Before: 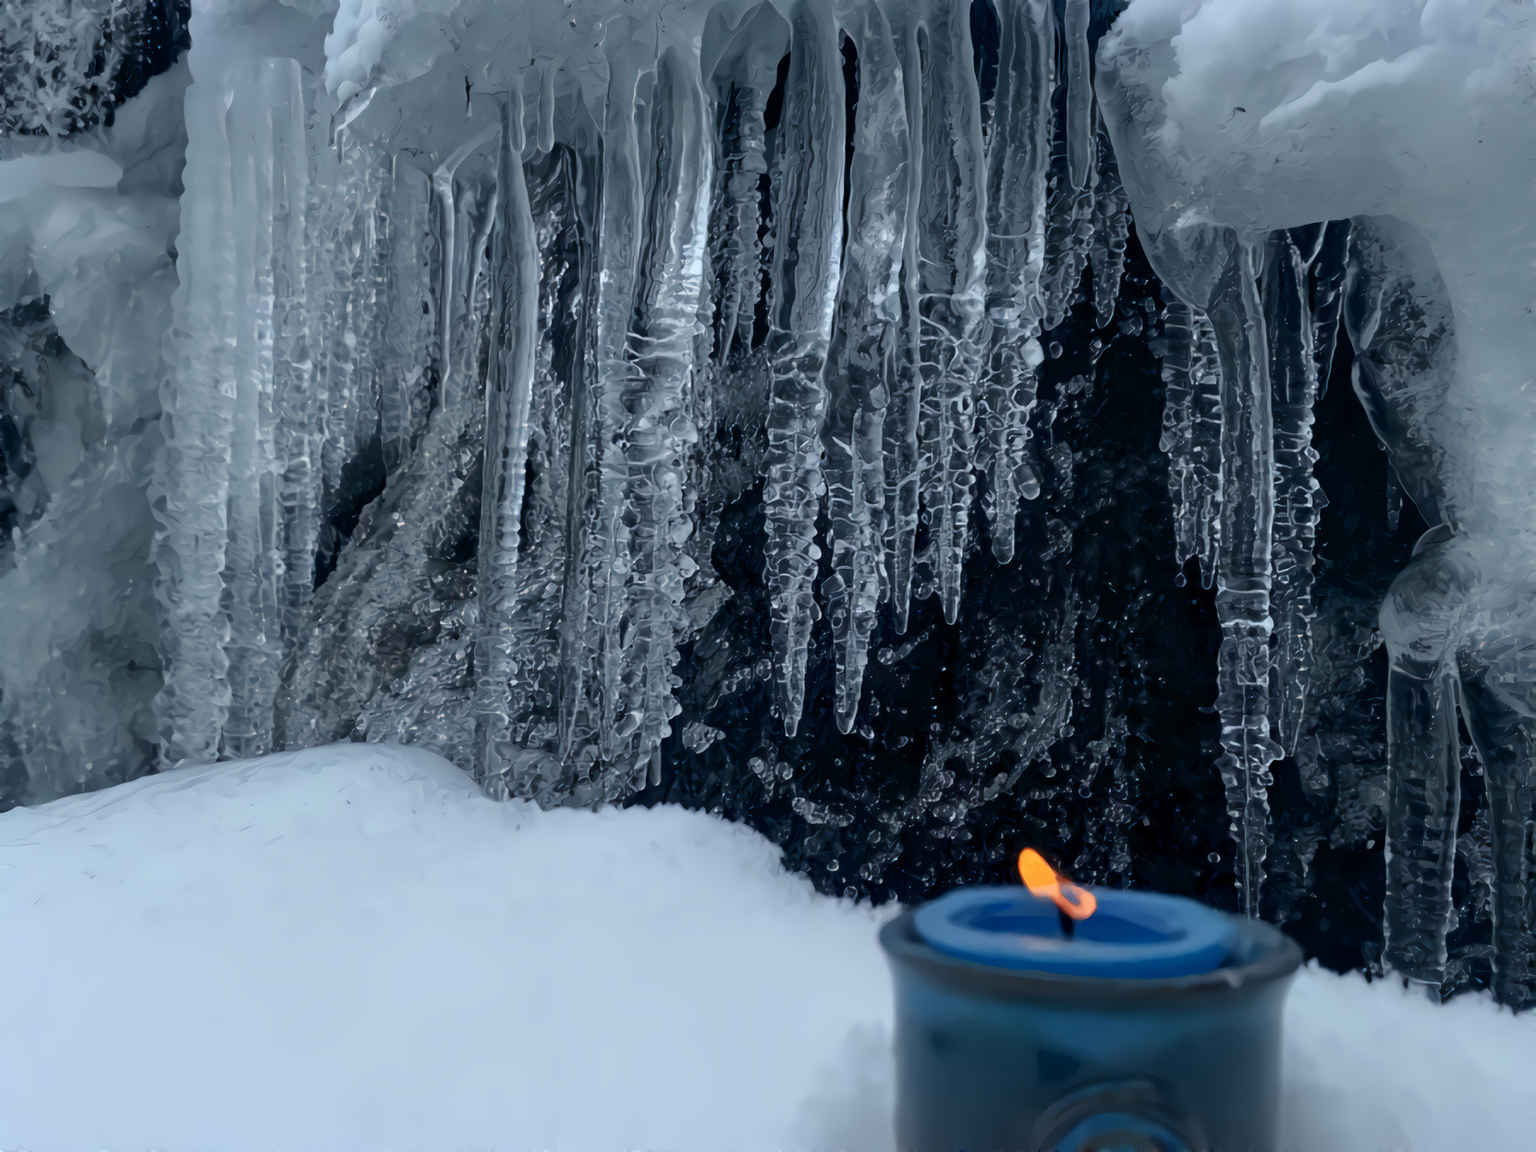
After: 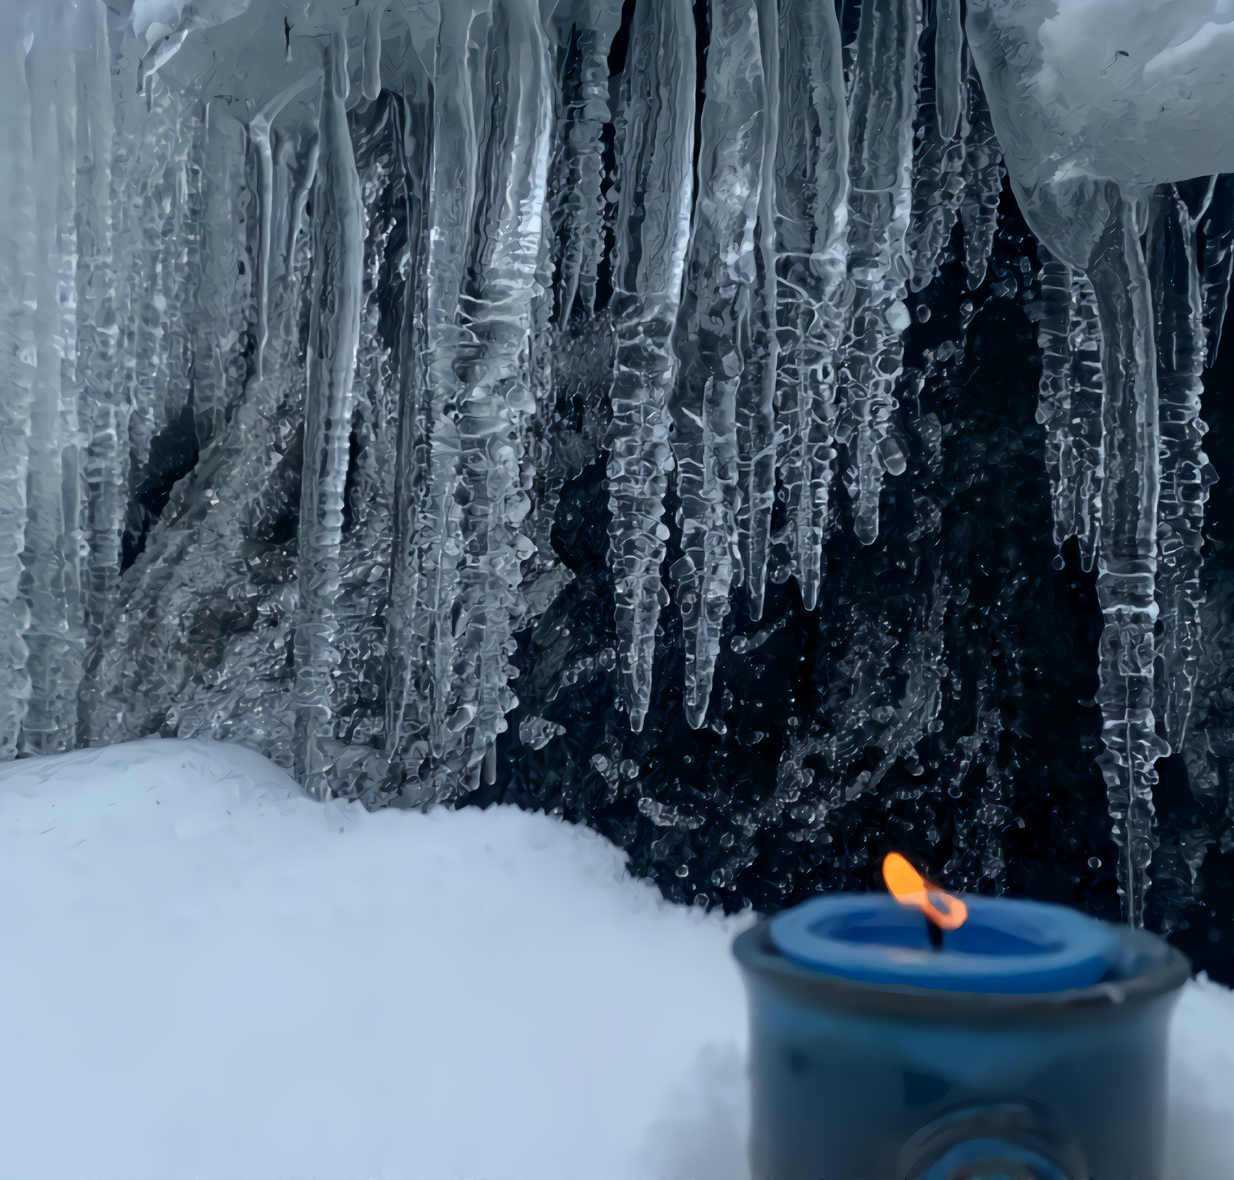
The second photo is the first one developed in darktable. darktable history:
crop and rotate: left 13.223%, top 5.289%, right 12.521%
